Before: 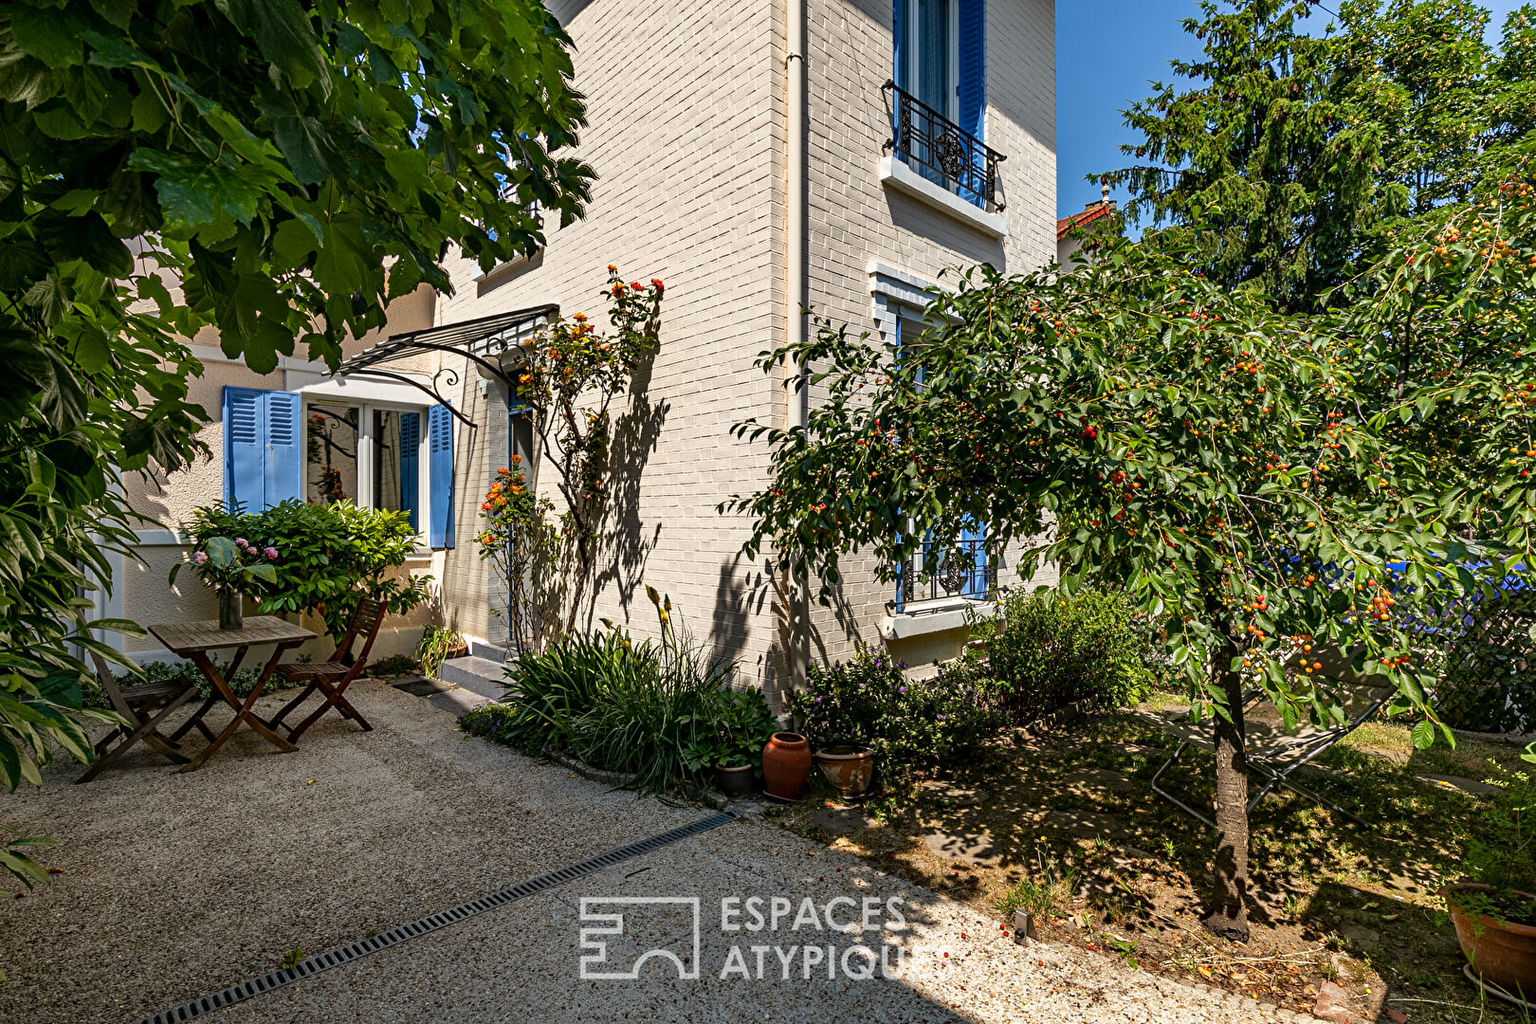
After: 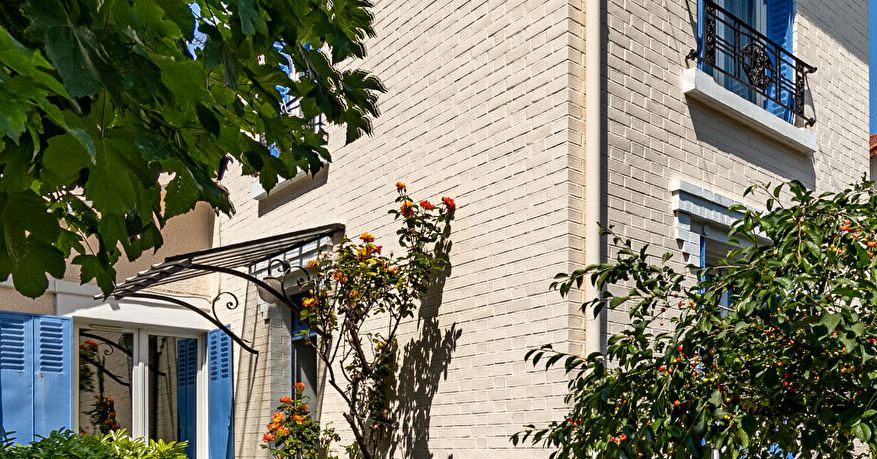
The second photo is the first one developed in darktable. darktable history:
crop: left 15.172%, top 9.02%, right 30.672%, bottom 48.46%
